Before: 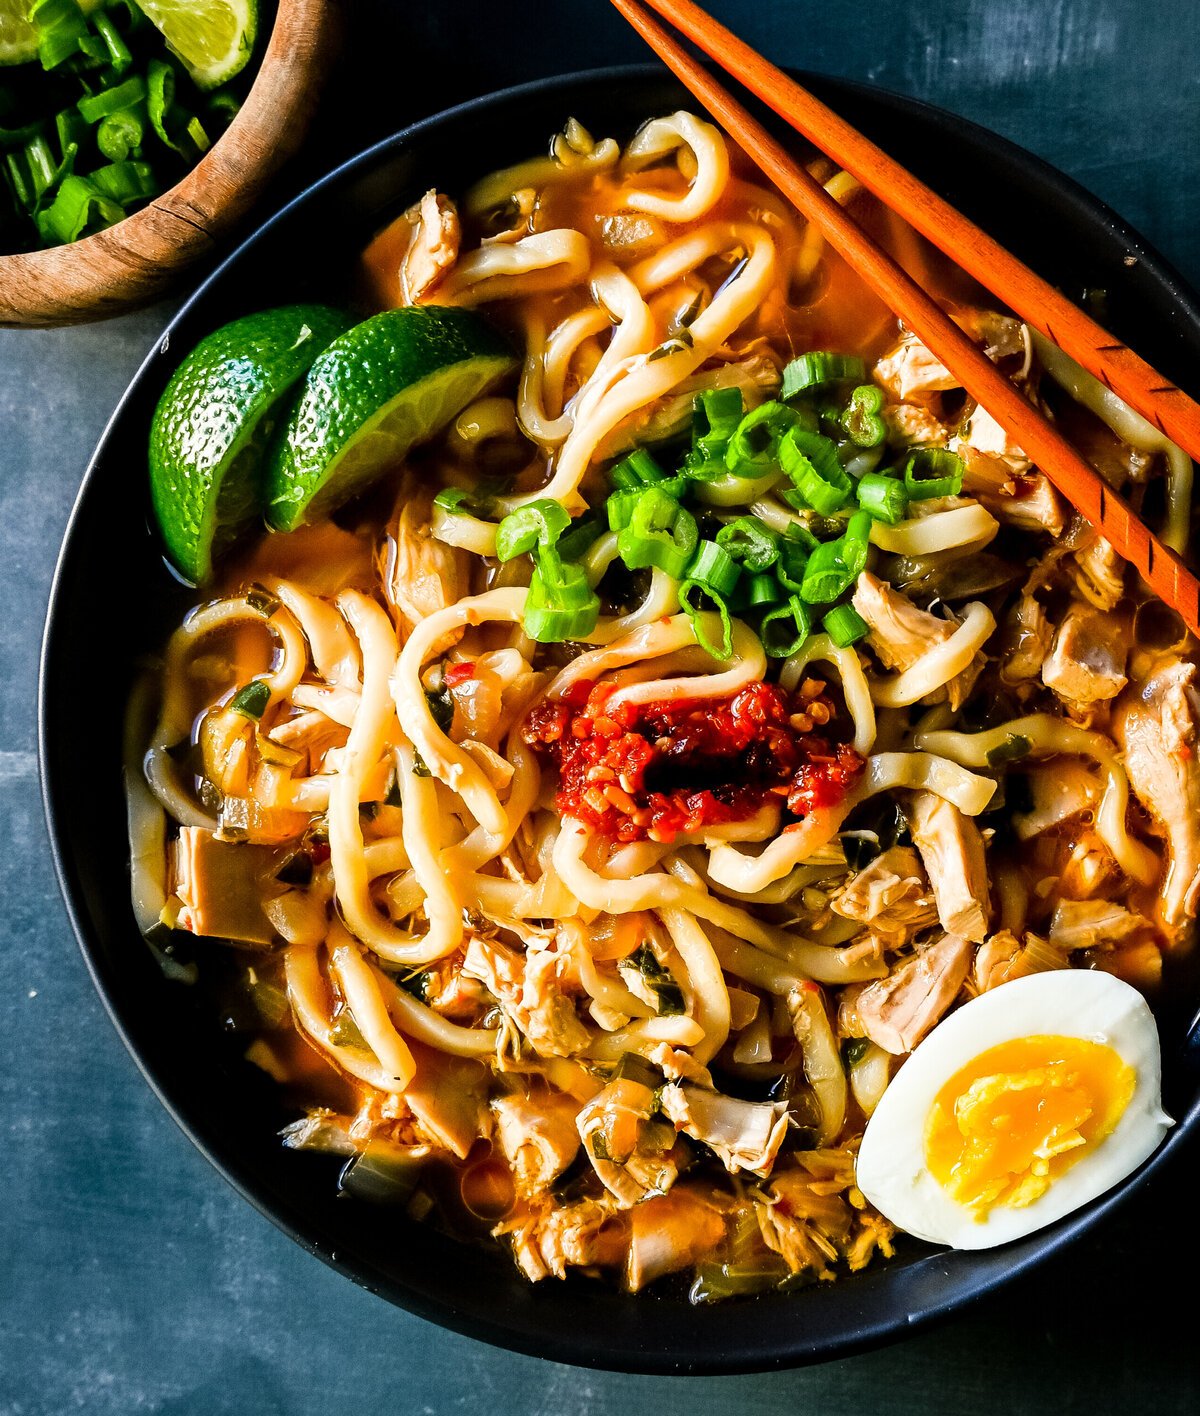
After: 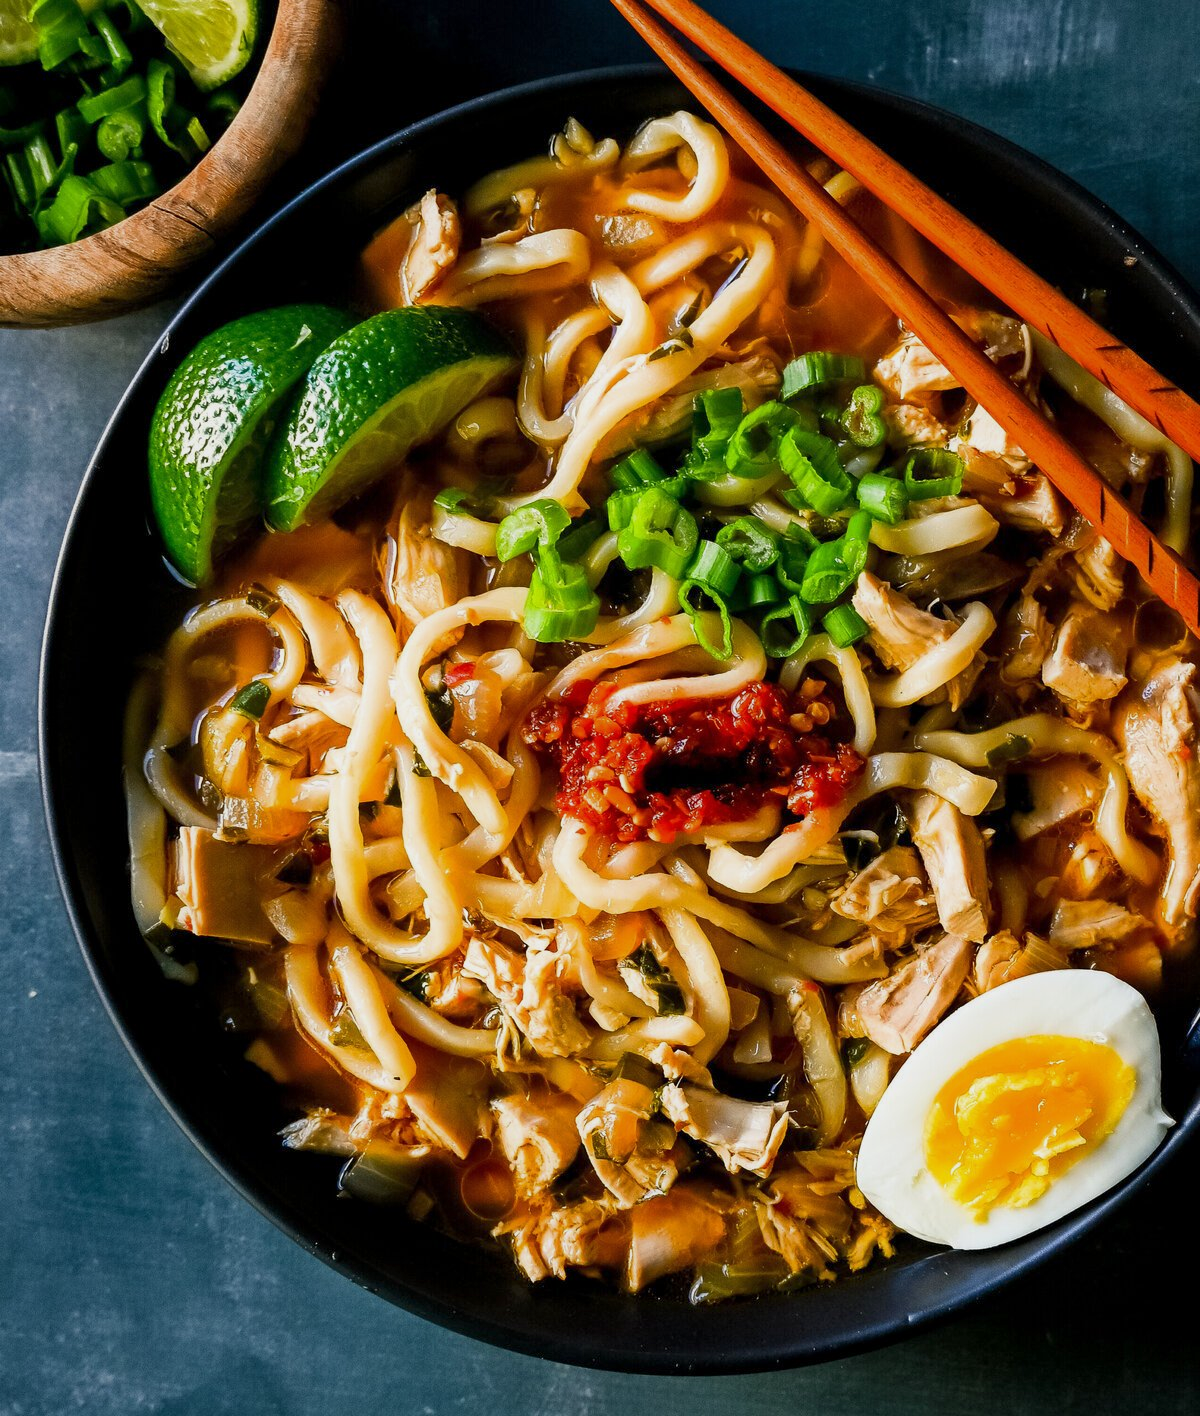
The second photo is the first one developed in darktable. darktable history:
tone equalizer: -8 EV 0.29 EV, -7 EV 0.443 EV, -6 EV 0.456 EV, -5 EV 0.26 EV, -3 EV -0.27 EV, -2 EV -0.423 EV, -1 EV -0.435 EV, +0 EV -0.225 EV
